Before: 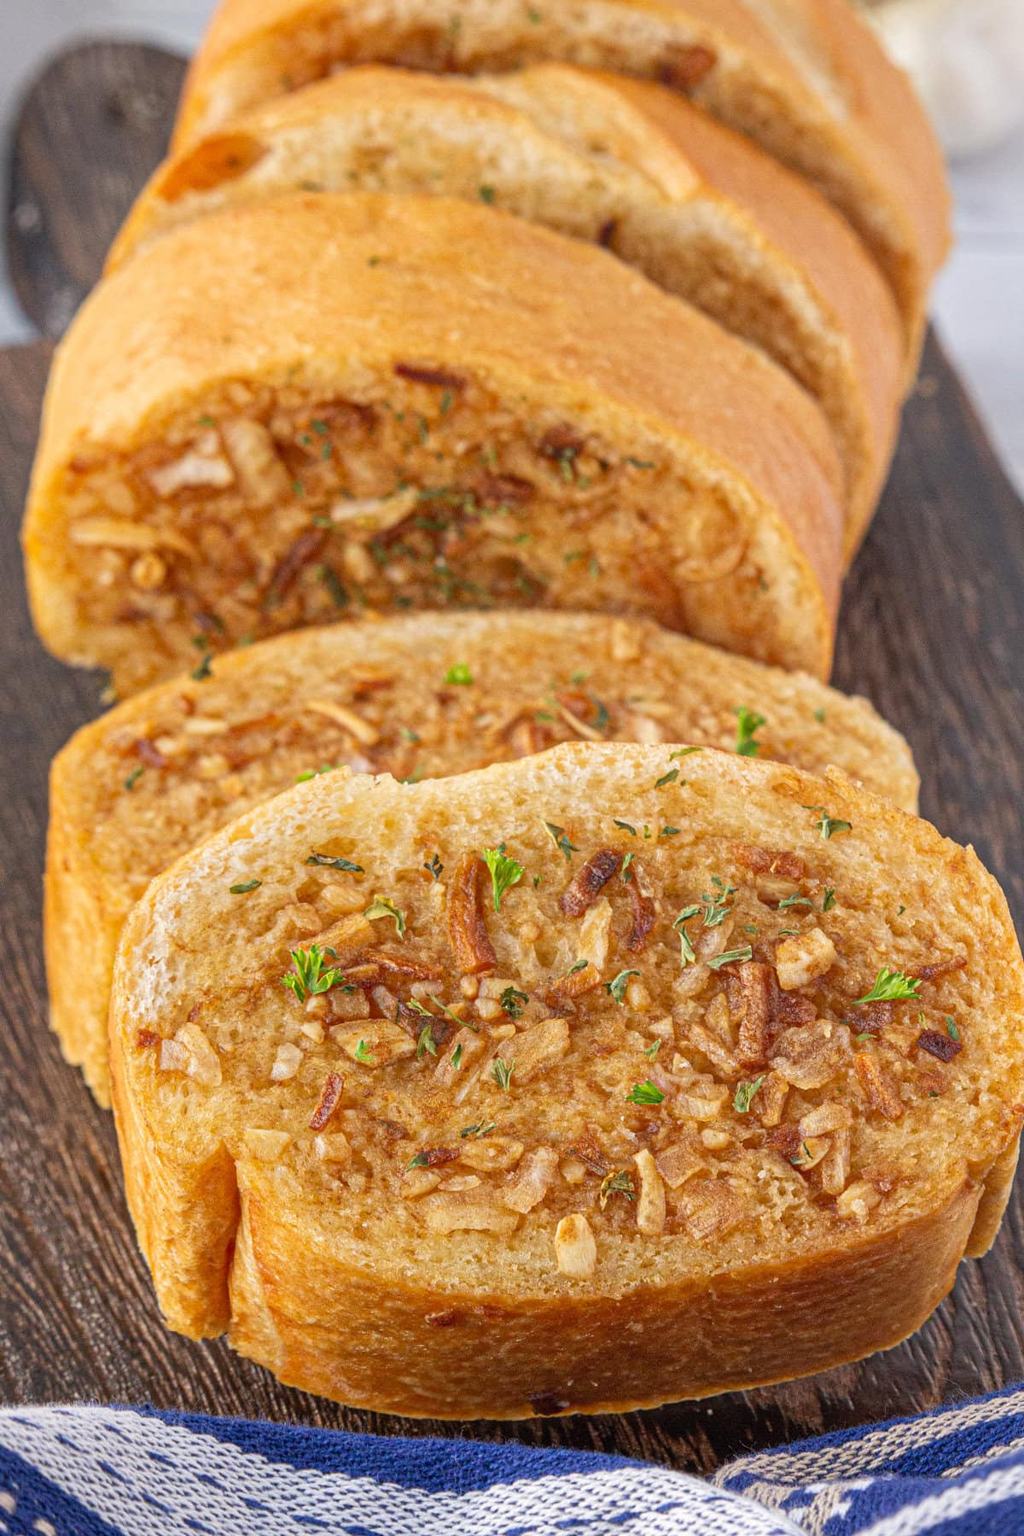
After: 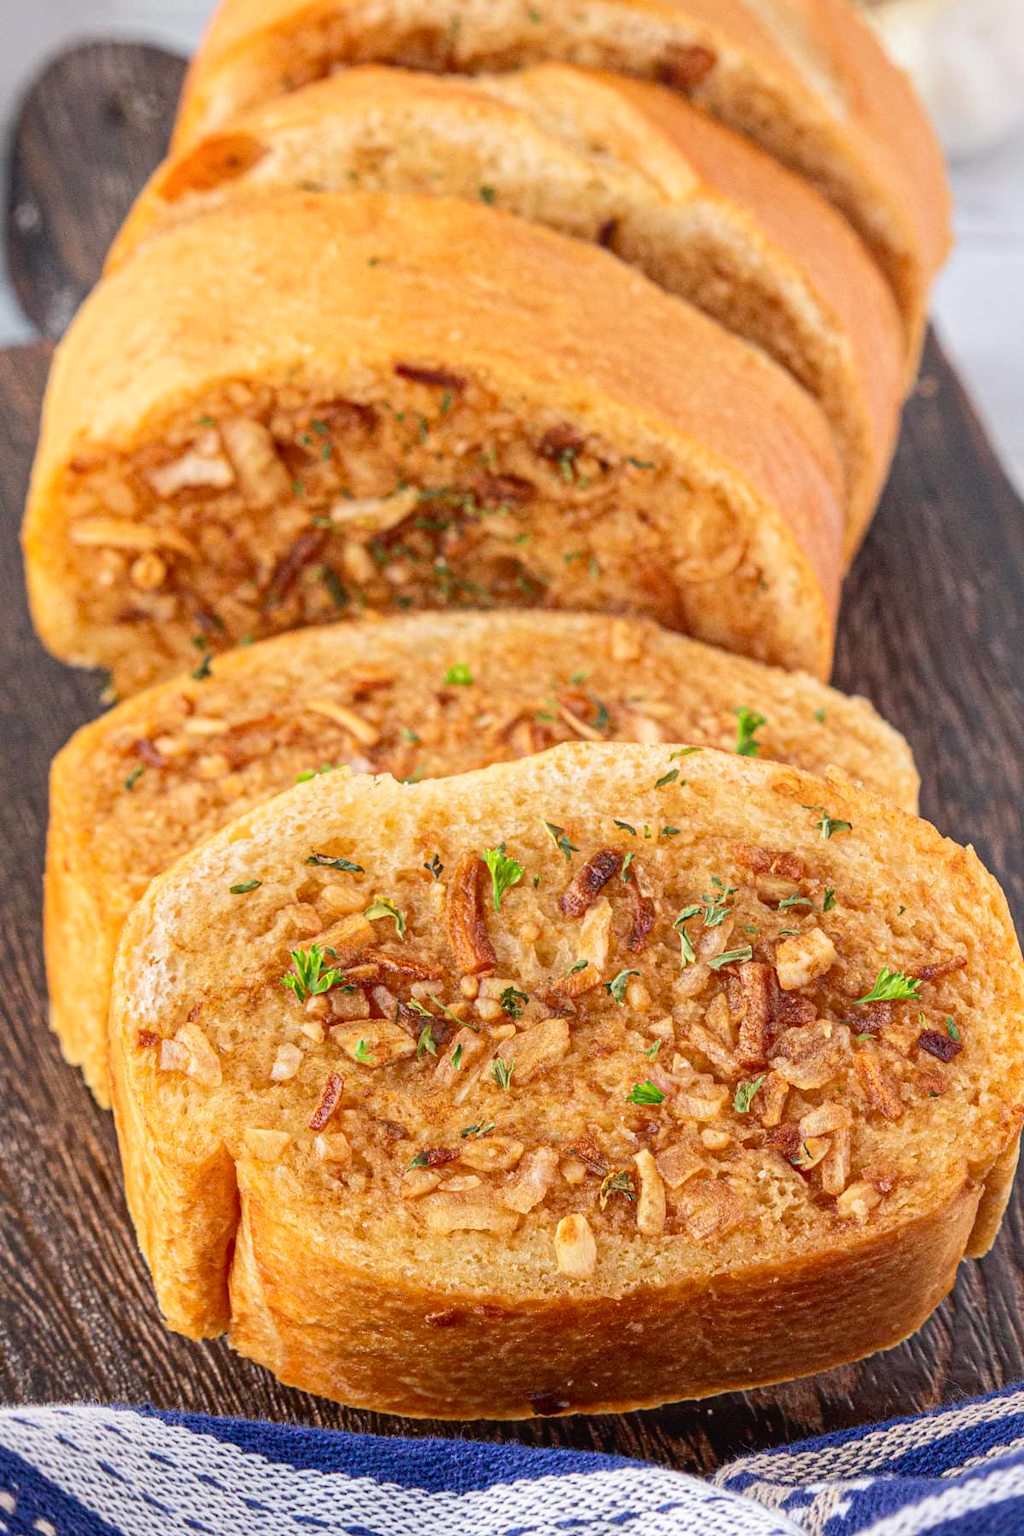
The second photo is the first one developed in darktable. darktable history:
tone curve: curves: ch0 [(0, 0.01) (0.037, 0.032) (0.131, 0.108) (0.275, 0.258) (0.483, 0.512) (0.61, 0.661) (0.696, 0.742) (0.792, 0.834) (0.911, 0.936) (0.997, 0.995)]; ch1 [(0, 0) (0.308, 0.29) (0.425, 0.411) (0.503, 0.502) (0.551, 0.563) (0.683, 0.706) (0.746, 0.77) (1, 1)]; ch2 [(0, 0) (0.246, 0.233) (0.36, 0.352) (0.415, 0.415) (0.485, 0.487) (0.502, 0.502) (0.525, 0.523) (0.545, 0.552) (0.587, 0.6) (0.636, 0.652) (0.711, 0.729) (0.845, 0.855) (0.998, 0.977)], color space Lab, independent channels, preserve colors none
